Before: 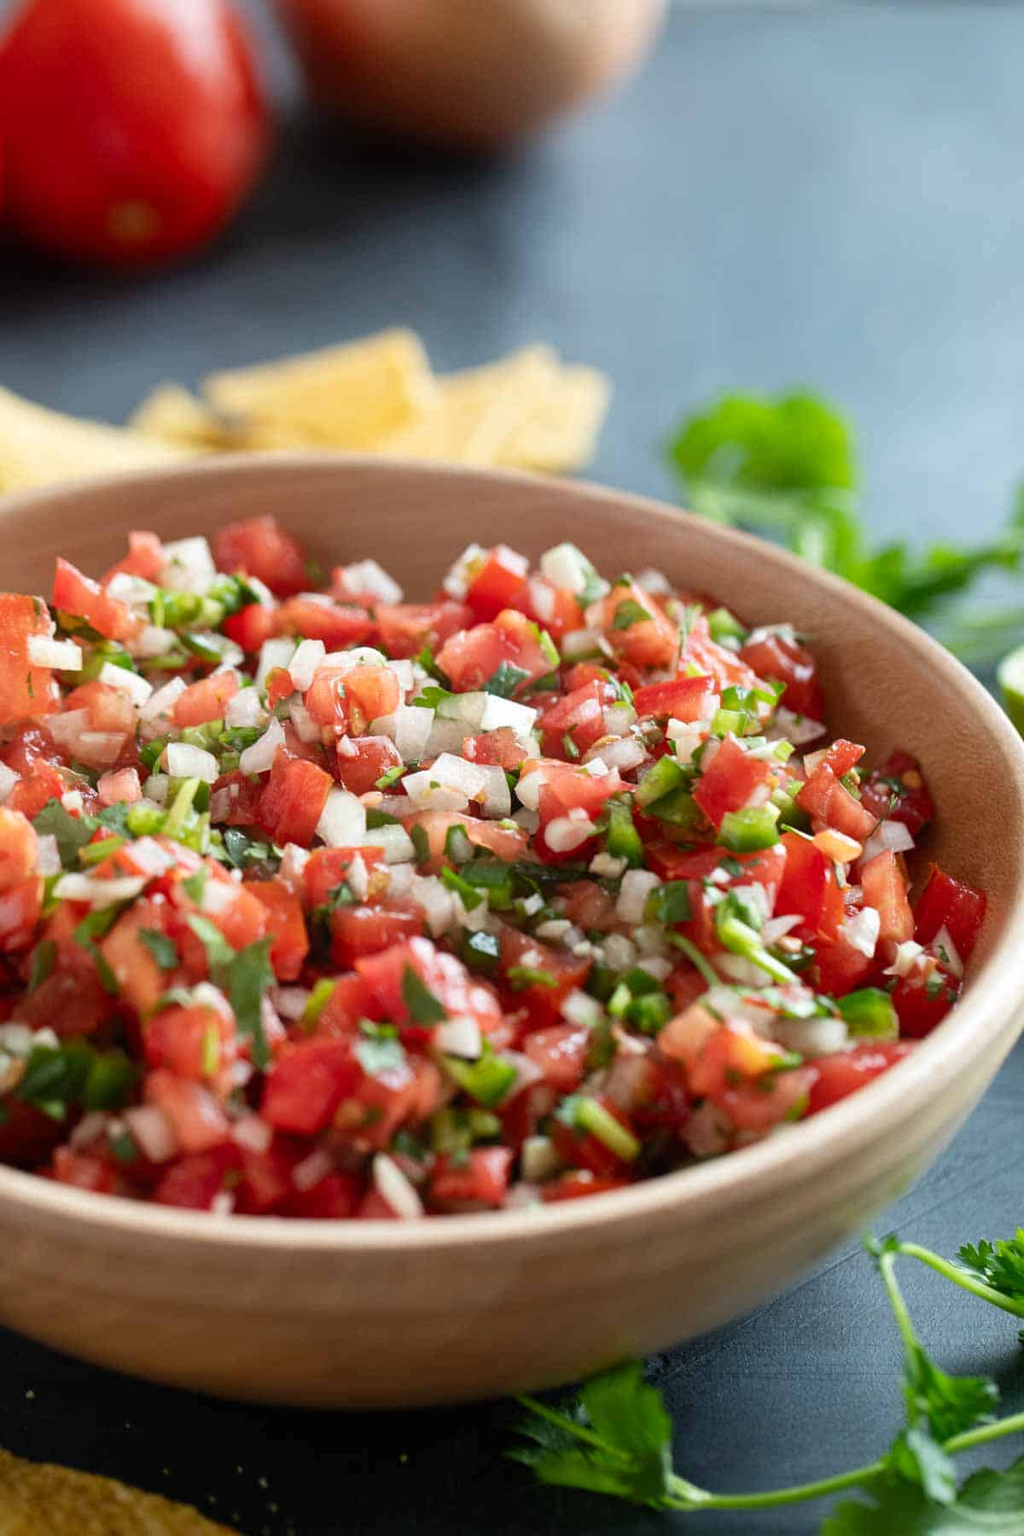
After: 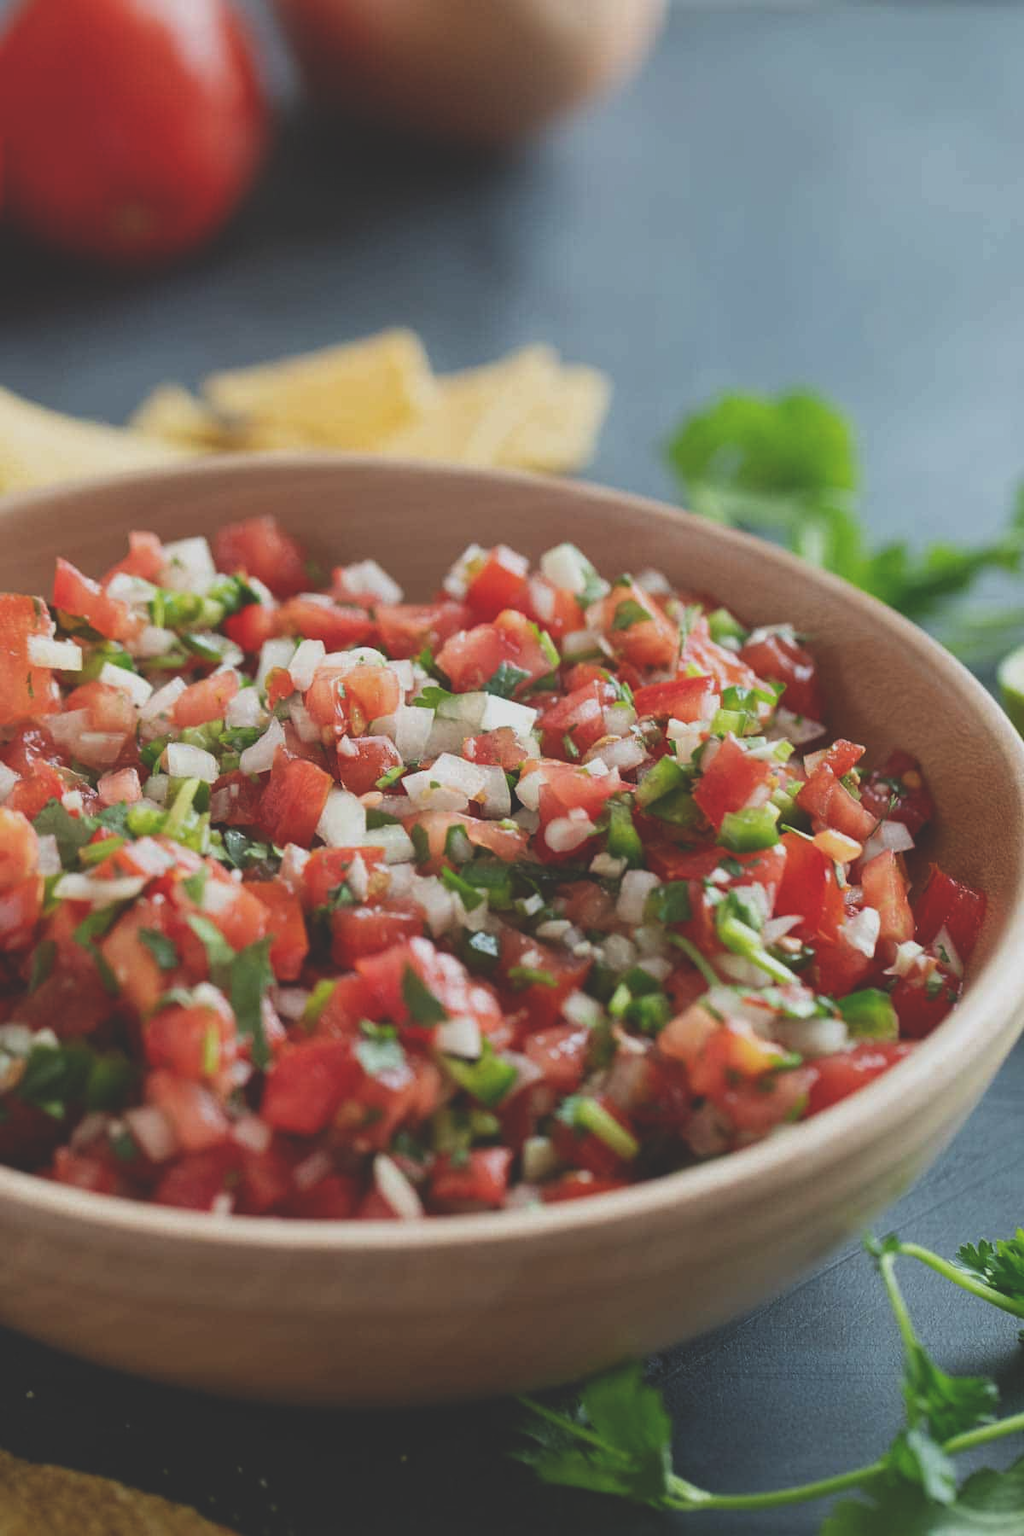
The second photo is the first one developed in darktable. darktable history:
exposure: black level correction -0.036, exposure -0.497 EV, compensate highlight preservation false
color zones: curves: ch0 [(0, 0.5) (0.143, 0.5) (0.286, 0.5) (0.429, 0.5) (0.571, 0.5) (0.714, 0.476) (0.857, 0.5) (1, 0.5)]; ch2 [(0, 0.5) (0.143, 0.5) (0.286, 0.5) (0.429, 0.5) (0.571, 0.5) (0.714, 0.487) (0.857, 0.5) (1, 0.5)]
